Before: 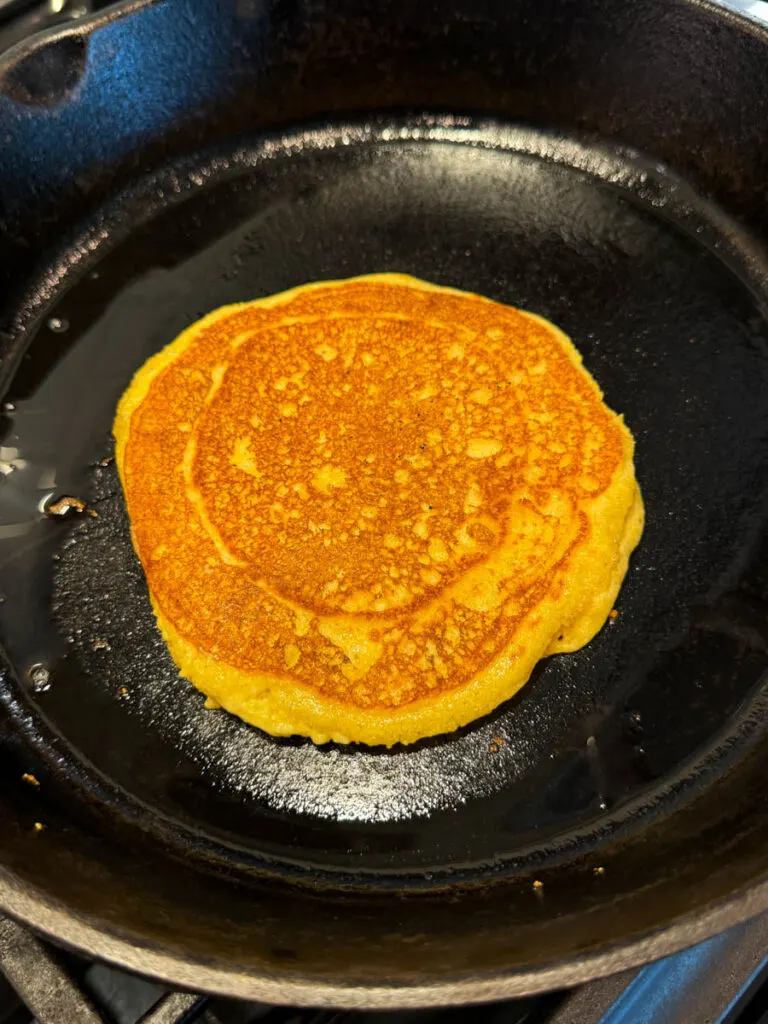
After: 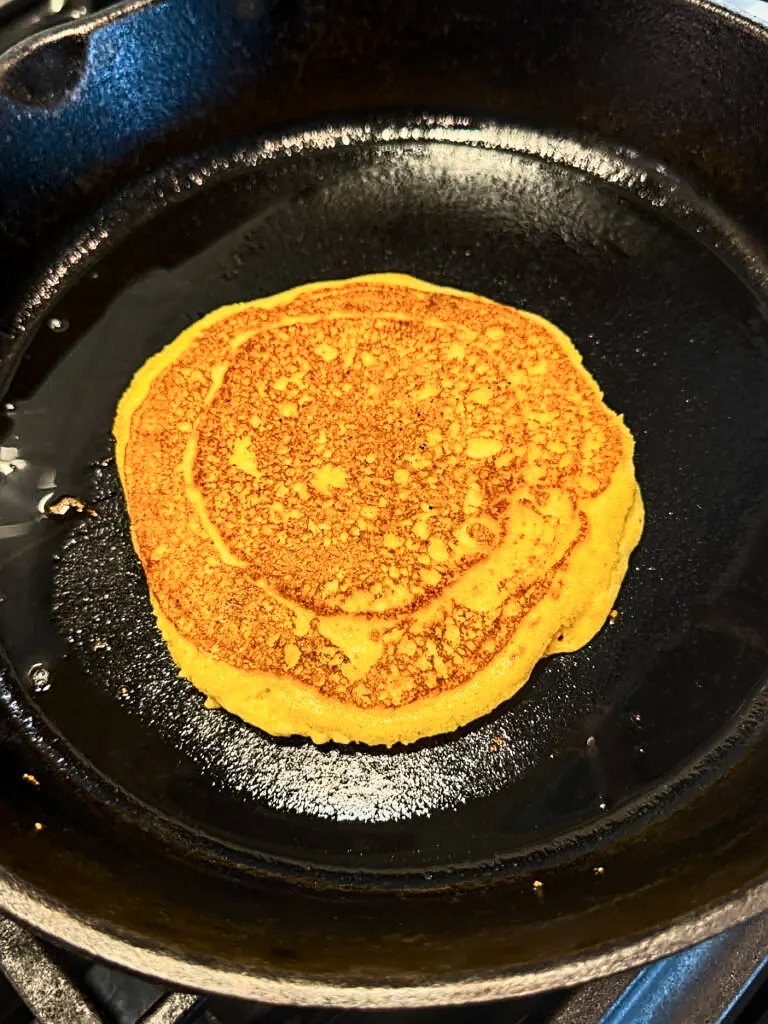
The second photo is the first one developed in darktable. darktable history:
sharpen: on, module defaults
contrast brightness saturation: contrast 0.384, brightness 0.107
local contrast: detail 130%
